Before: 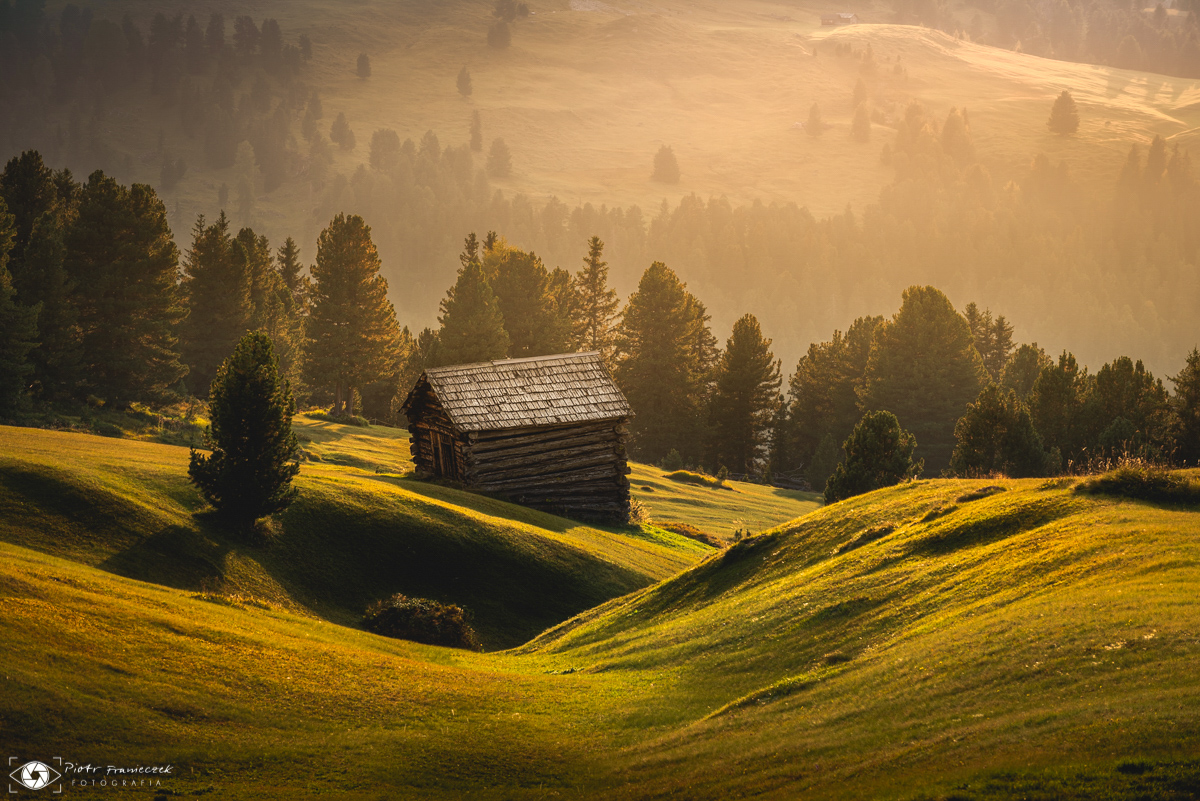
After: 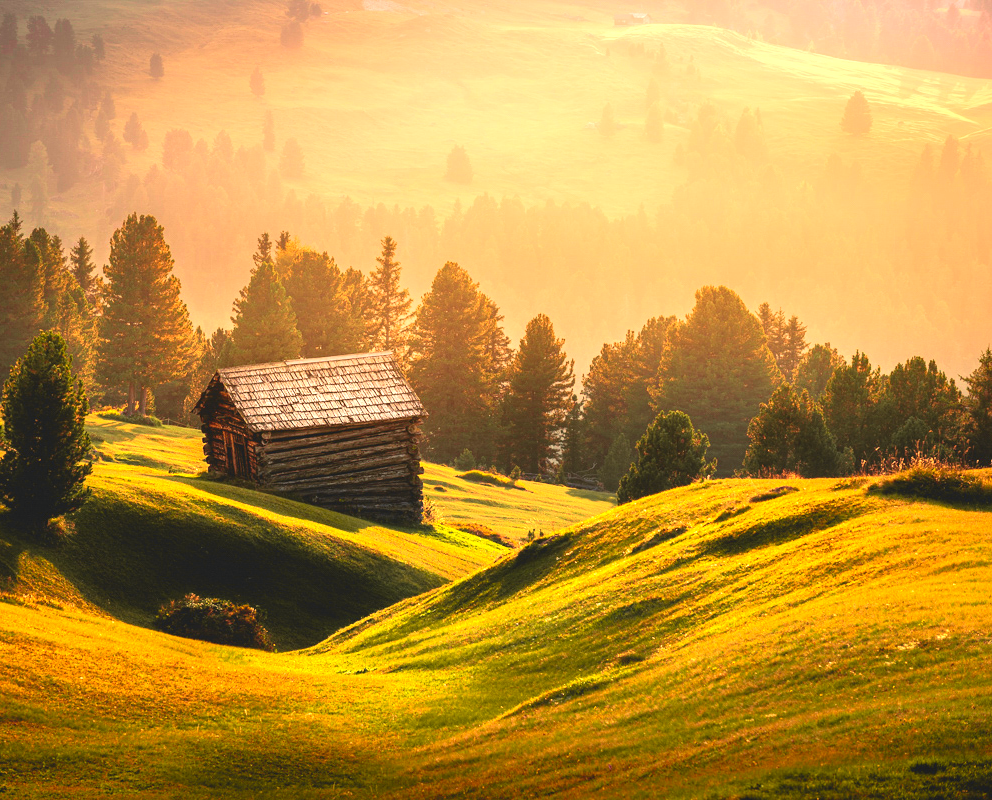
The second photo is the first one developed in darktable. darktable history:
tone curve: curves: ch0 [(0, 0.036) (0.119, 0.115) (0.466, 0.498) (0.715, 0.767) (0.817, 0.865) (1, 0.998)]; ch1 [(0, 0) (0.377, 0.416) (0.44, 0.461) (0.487, 0.49) (0.514, 0.517) (0.536, 0.577) (0.66, 0.724) (1, 1)]; ch2 [(0, 0) (0.38, 0.405) (0.463, 0.443) (0.492, 0.486) (0.526, 0.541) (0.578, 0.598) (0.653, 0.698) (1, 1)], color space Lab, independent channels, preserve colors none
exposure: exposure 1 EV, compensate highlight preservation false
crop: left 17.29%, bottom 0.032%
